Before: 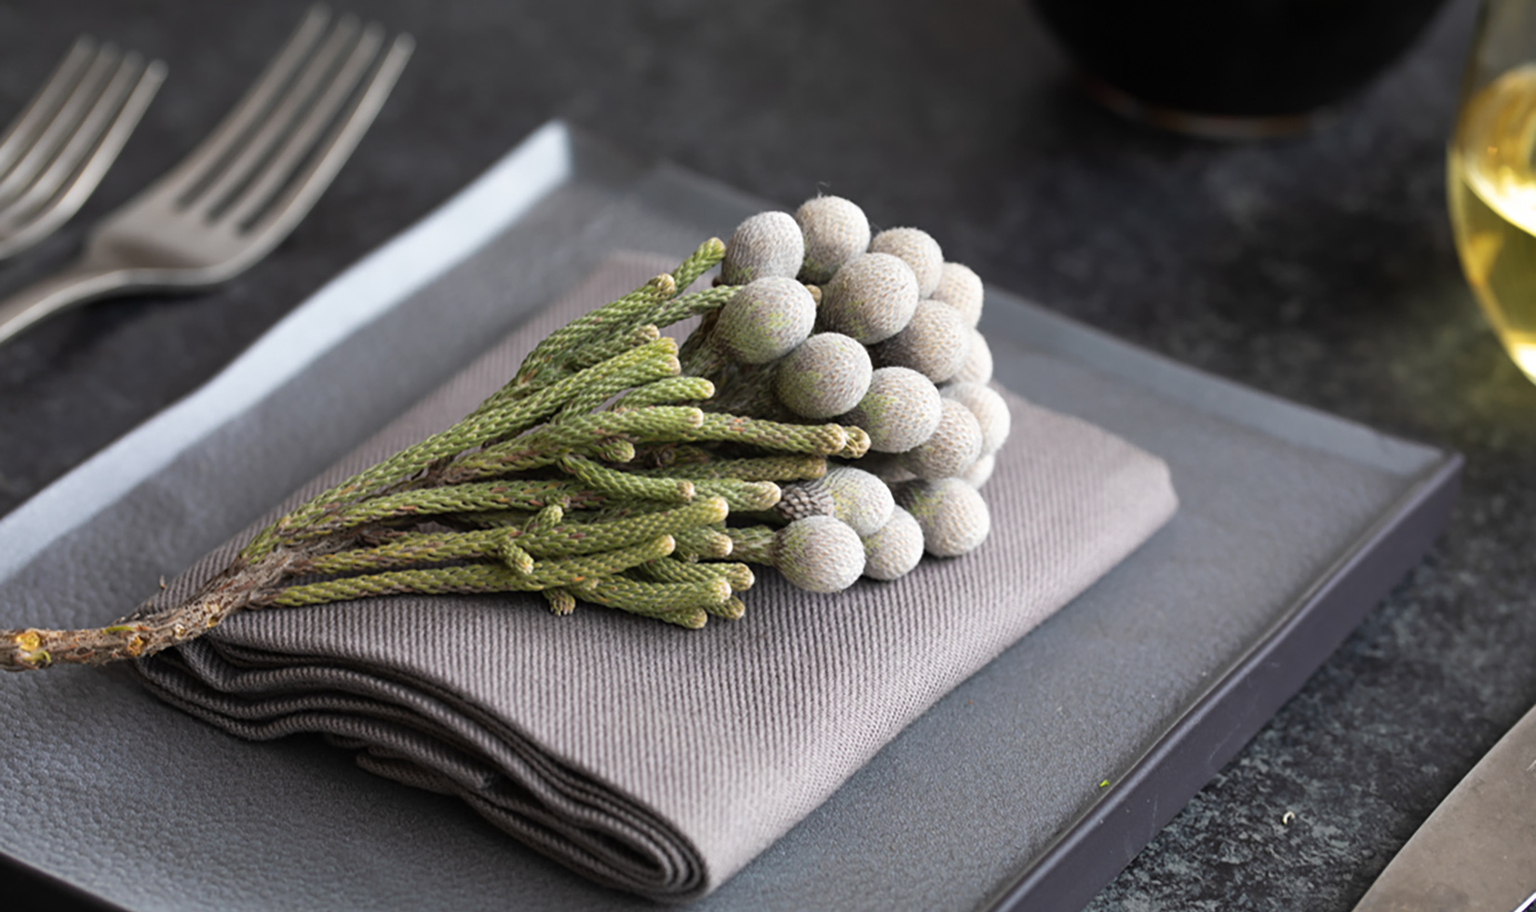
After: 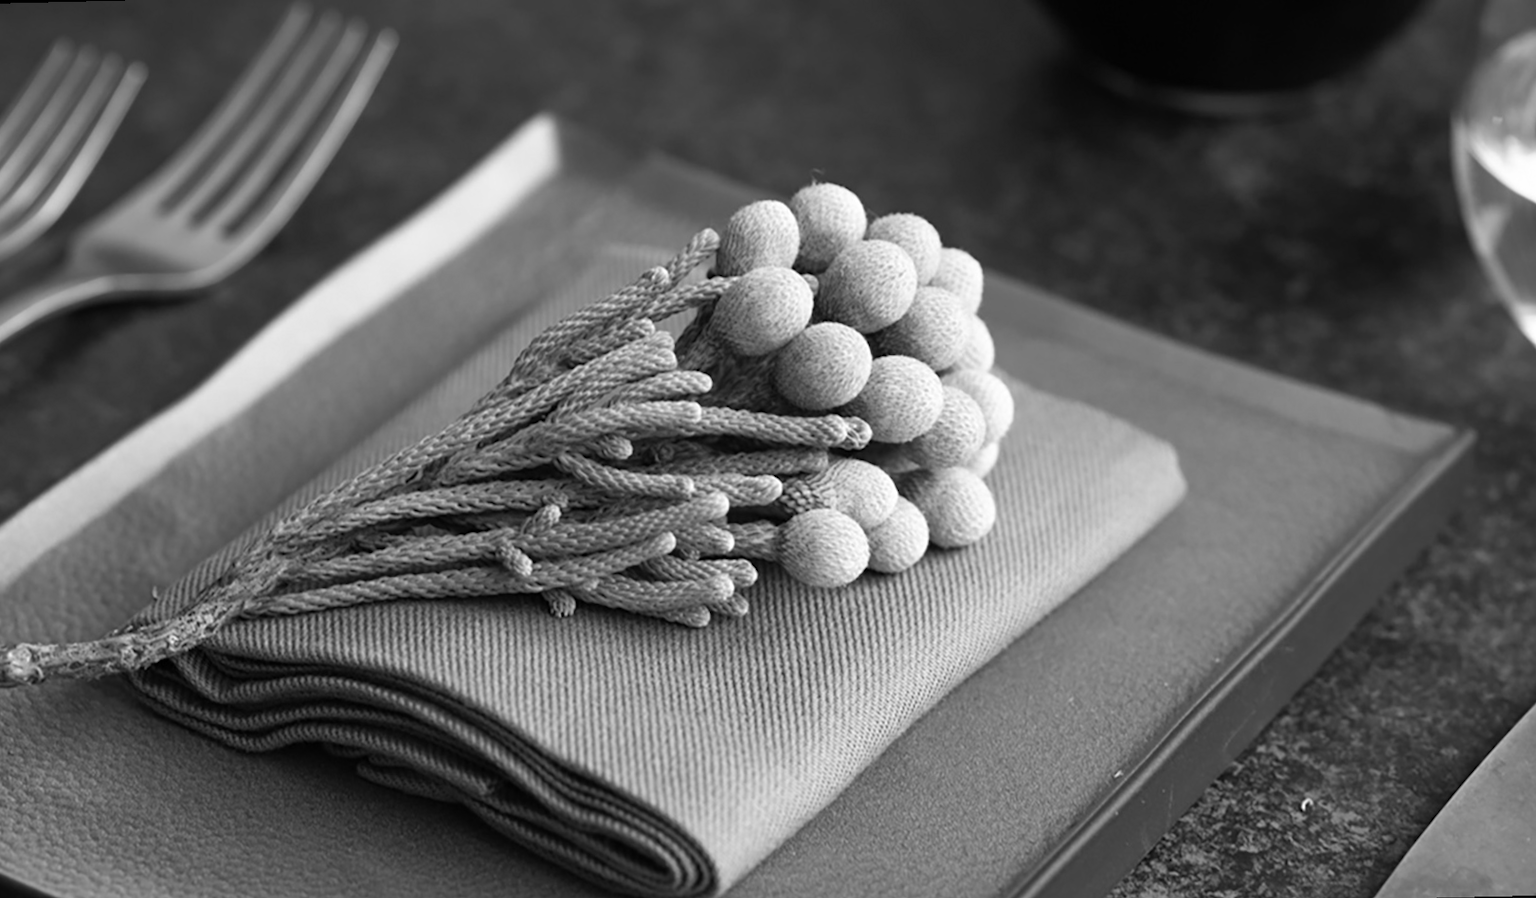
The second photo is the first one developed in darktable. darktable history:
bloom: size 3%, threshold 100%, strength 0%
rotate and perspective: rotation -1.42°, crop left 0.016, crop right 0.984, crop top 0.035, crop bottom 0.965
monochrome: on, module defaults
